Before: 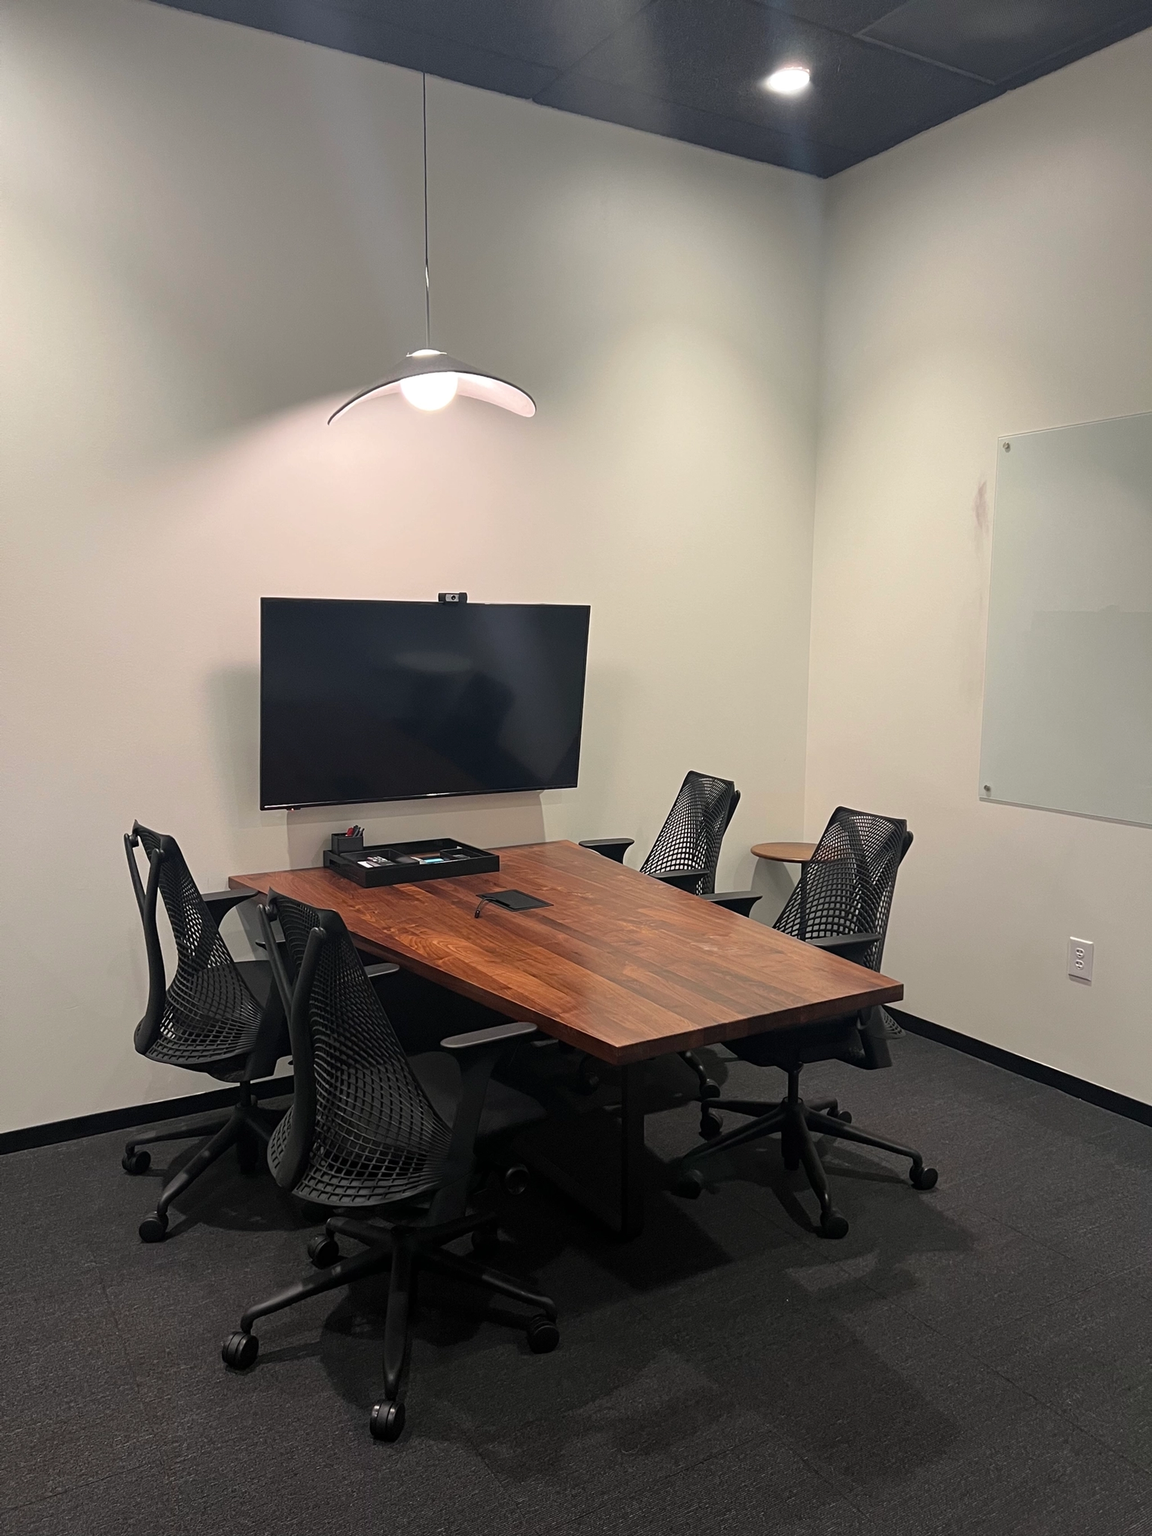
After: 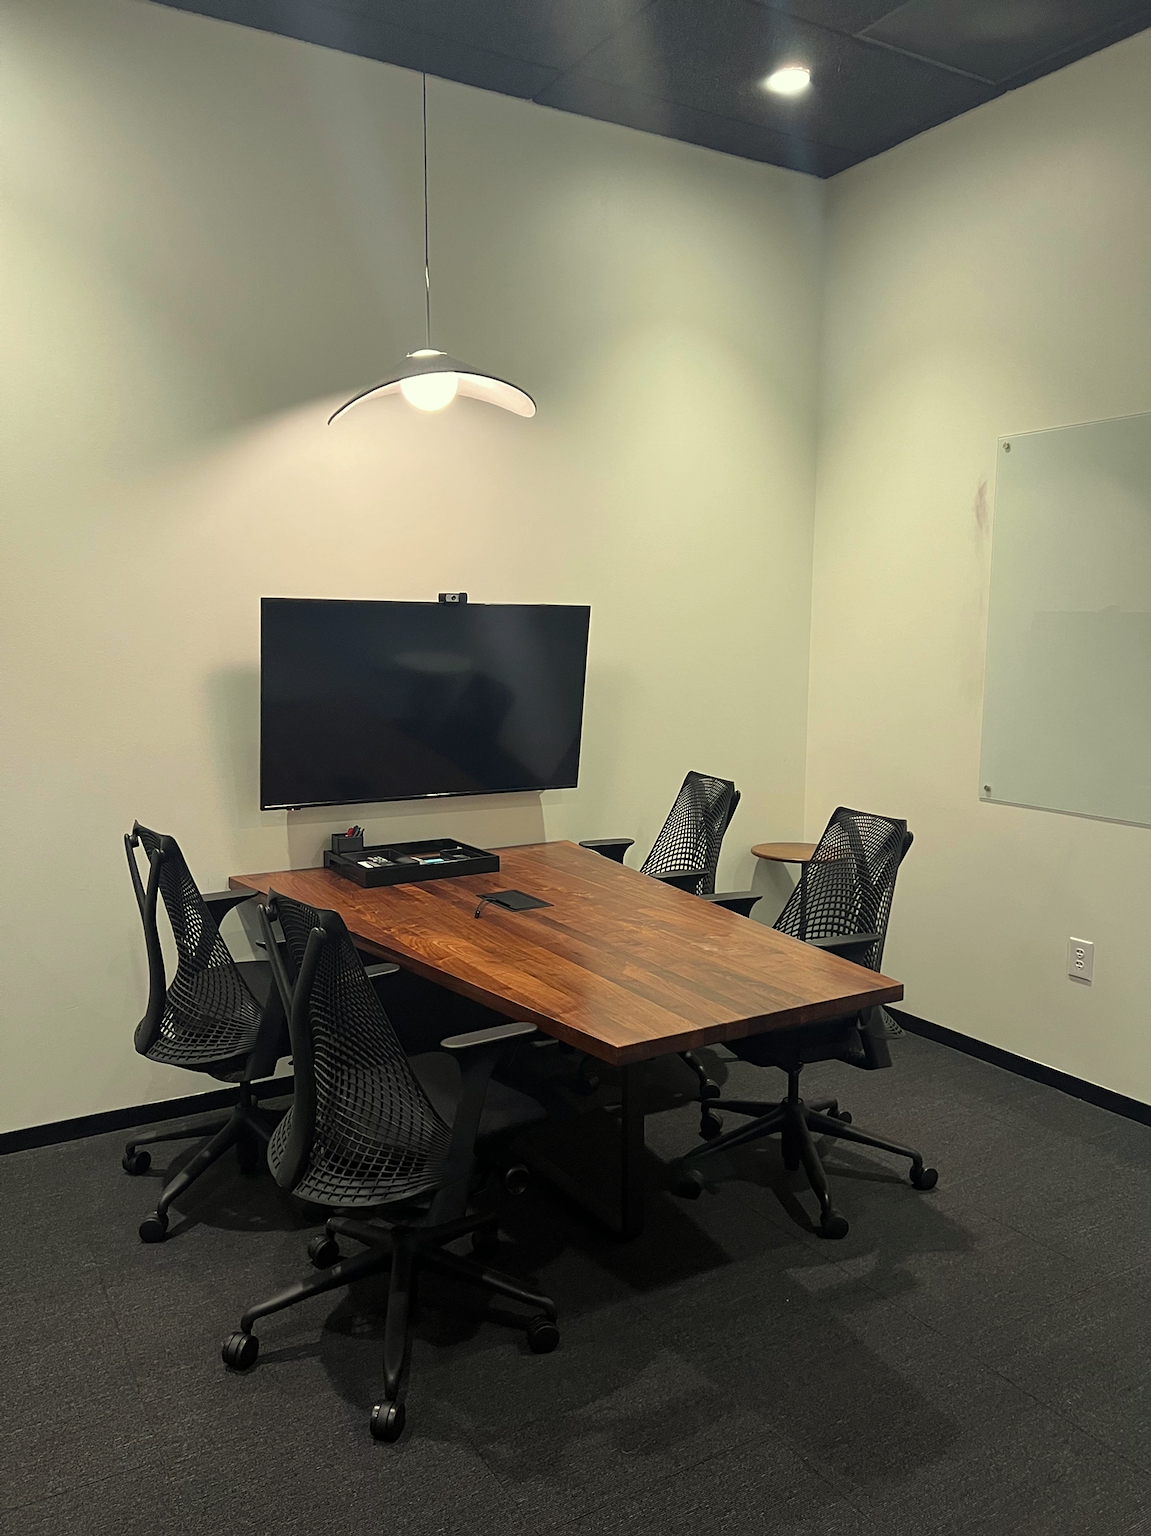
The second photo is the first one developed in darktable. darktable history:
sharpen: amount 0.2
color correction: highlights a* -5.94, highlights b* 11.19
